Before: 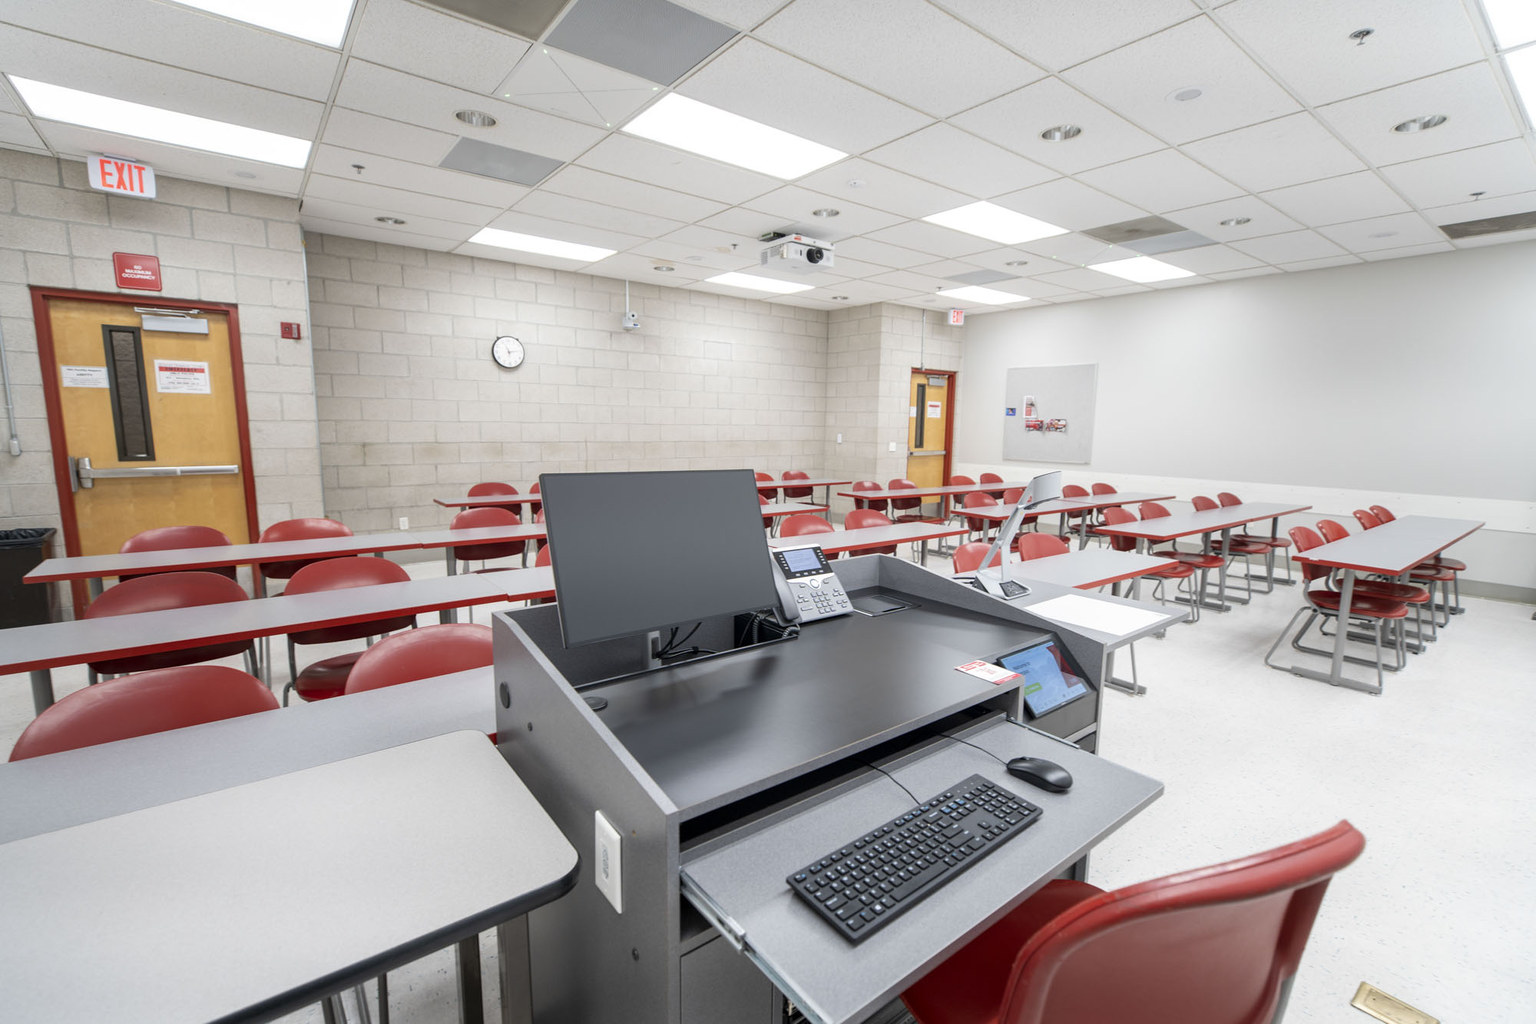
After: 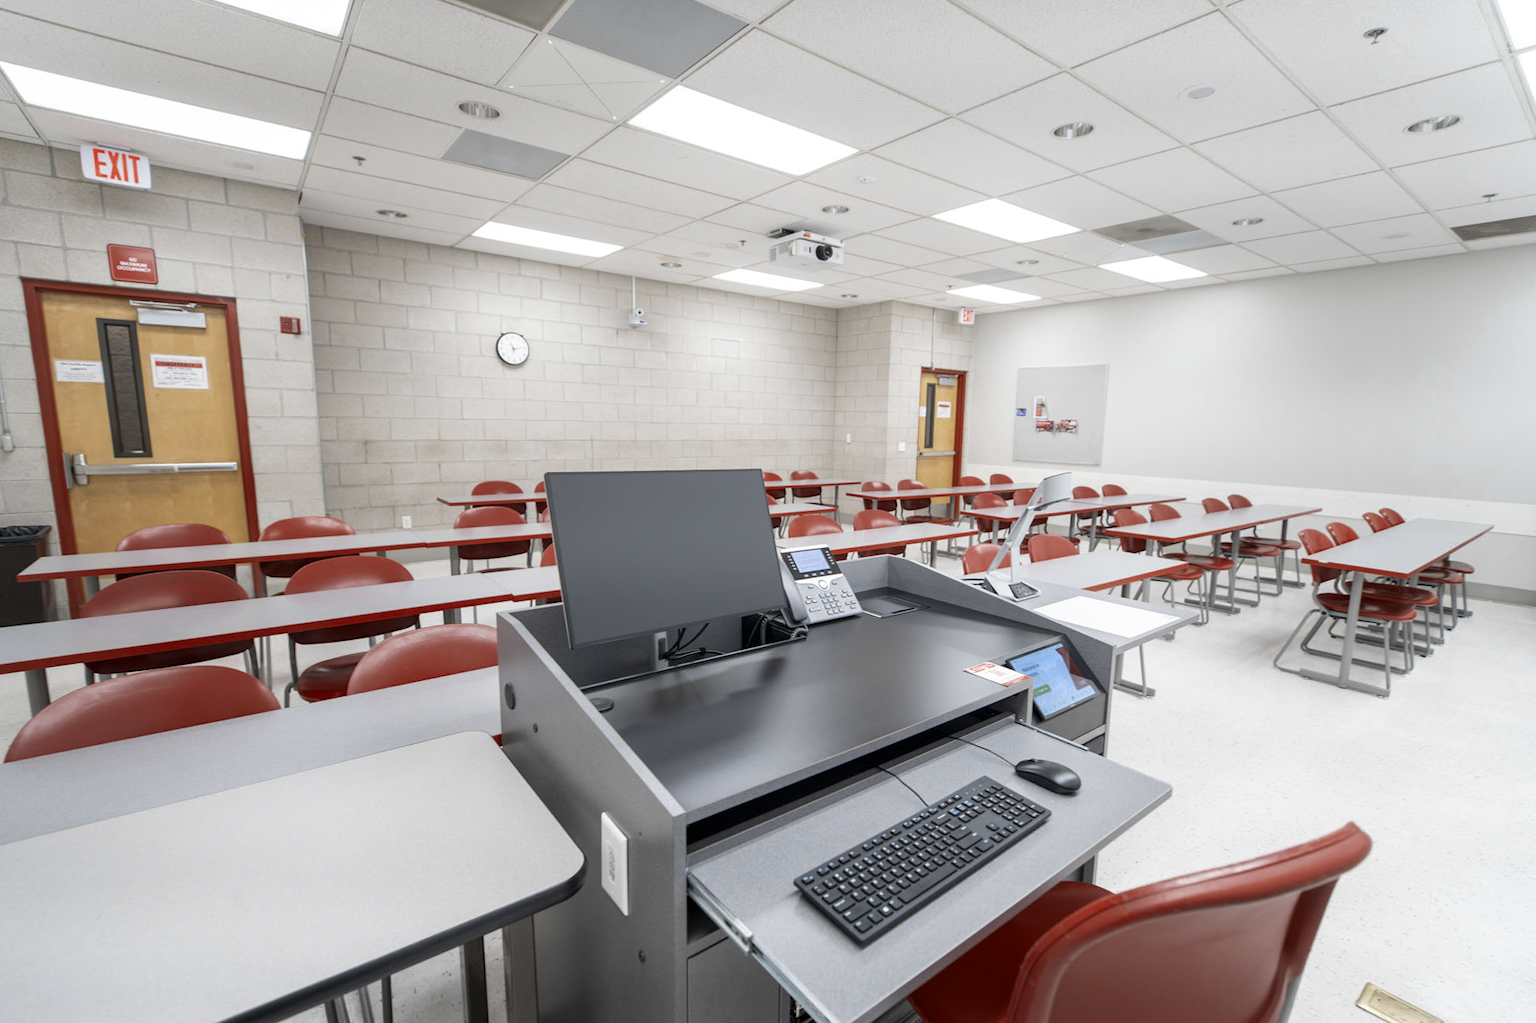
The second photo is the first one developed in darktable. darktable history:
color zones: curves: ch0 [(0, 0.5) (0.125, 0.4) (0.25, 0.5) (0.375, 0.4) (0.5, 0.4) (0.625, 0.6) (0.75, 0.6) (0.875, 0.5)]; ch1 [(0, 0.4) (0.125, 0.5) (0.25, 0.4) (0.375, 0.4) (0.5, 0.4) (0.625, 0.4) (0.75, 0.5) (0.875, 0.4)]; ch2 [(0, 0.6) (0.125, 0.5) (0.25, 0.5) (0.375, 0.6) (0.5, 0.6) (0.625, 0.5) (0.75, 0.5) (0.875, 0.5)]
rotate and perspective: rotation 0.174°, lens shift (vertical) 0.013, lens shift (horizontal) 0.019, shear 0.001, automatic cropping original format, crop left 0.007, crop right 0.991, crop top 0.016, crop bottom 0.997
